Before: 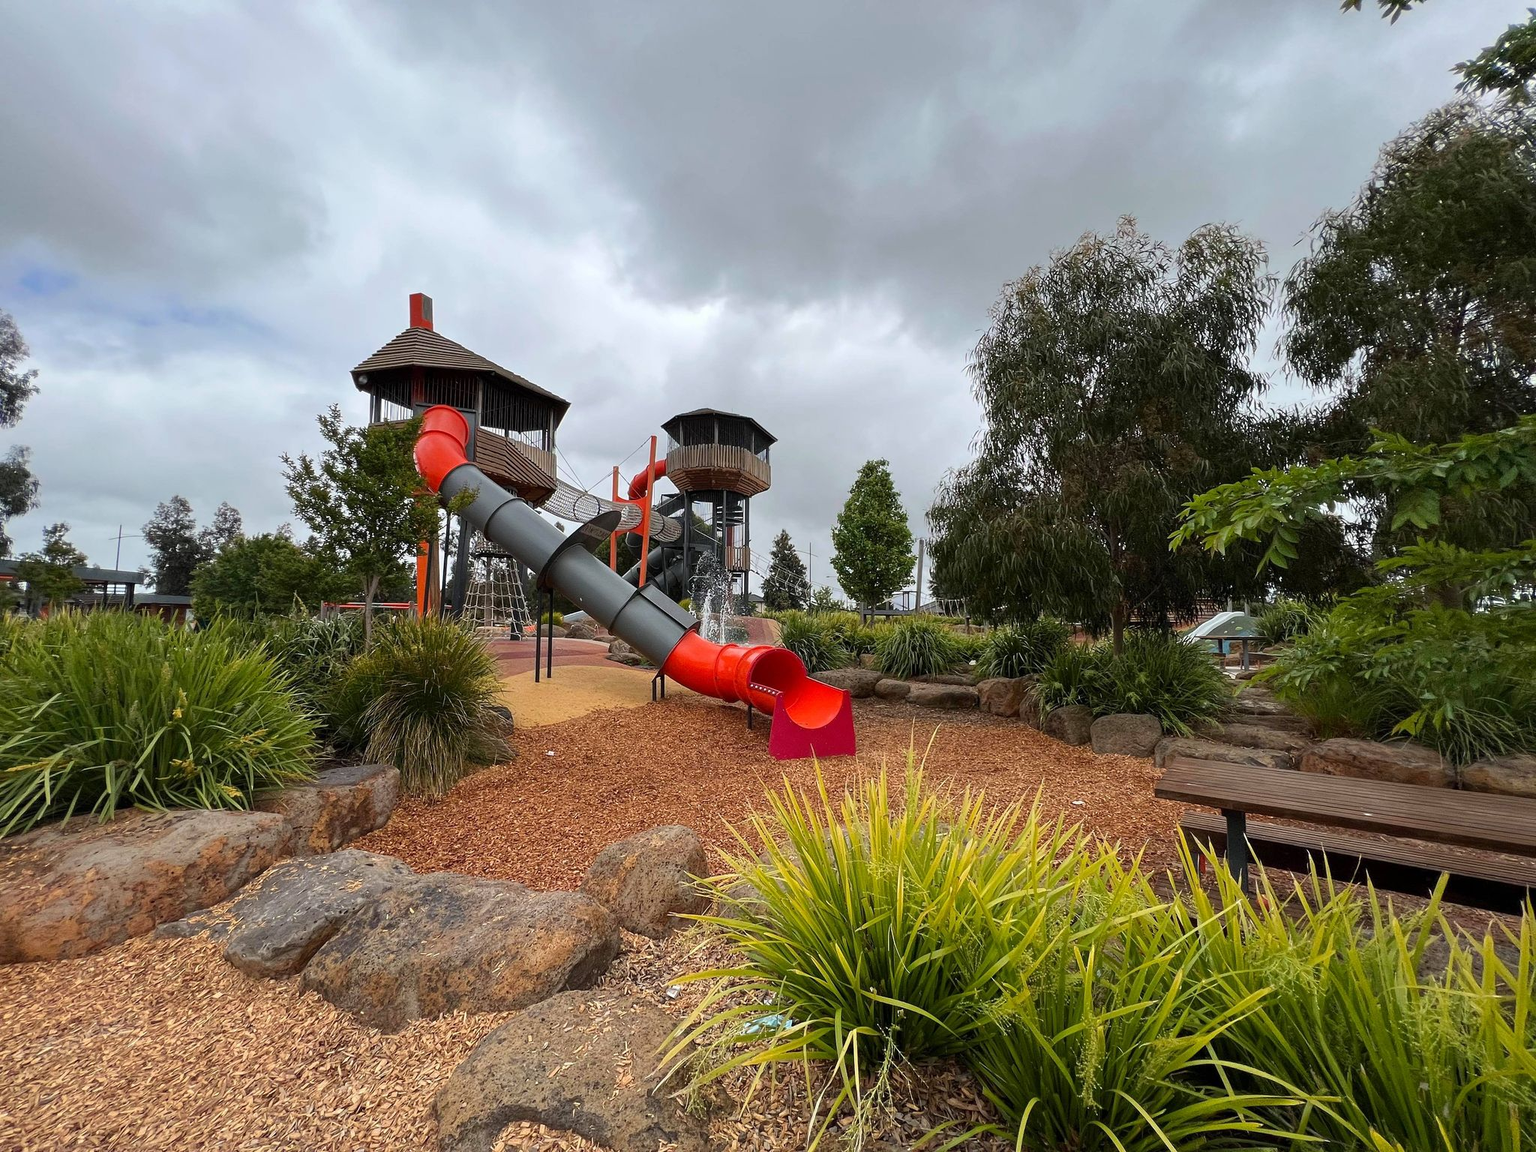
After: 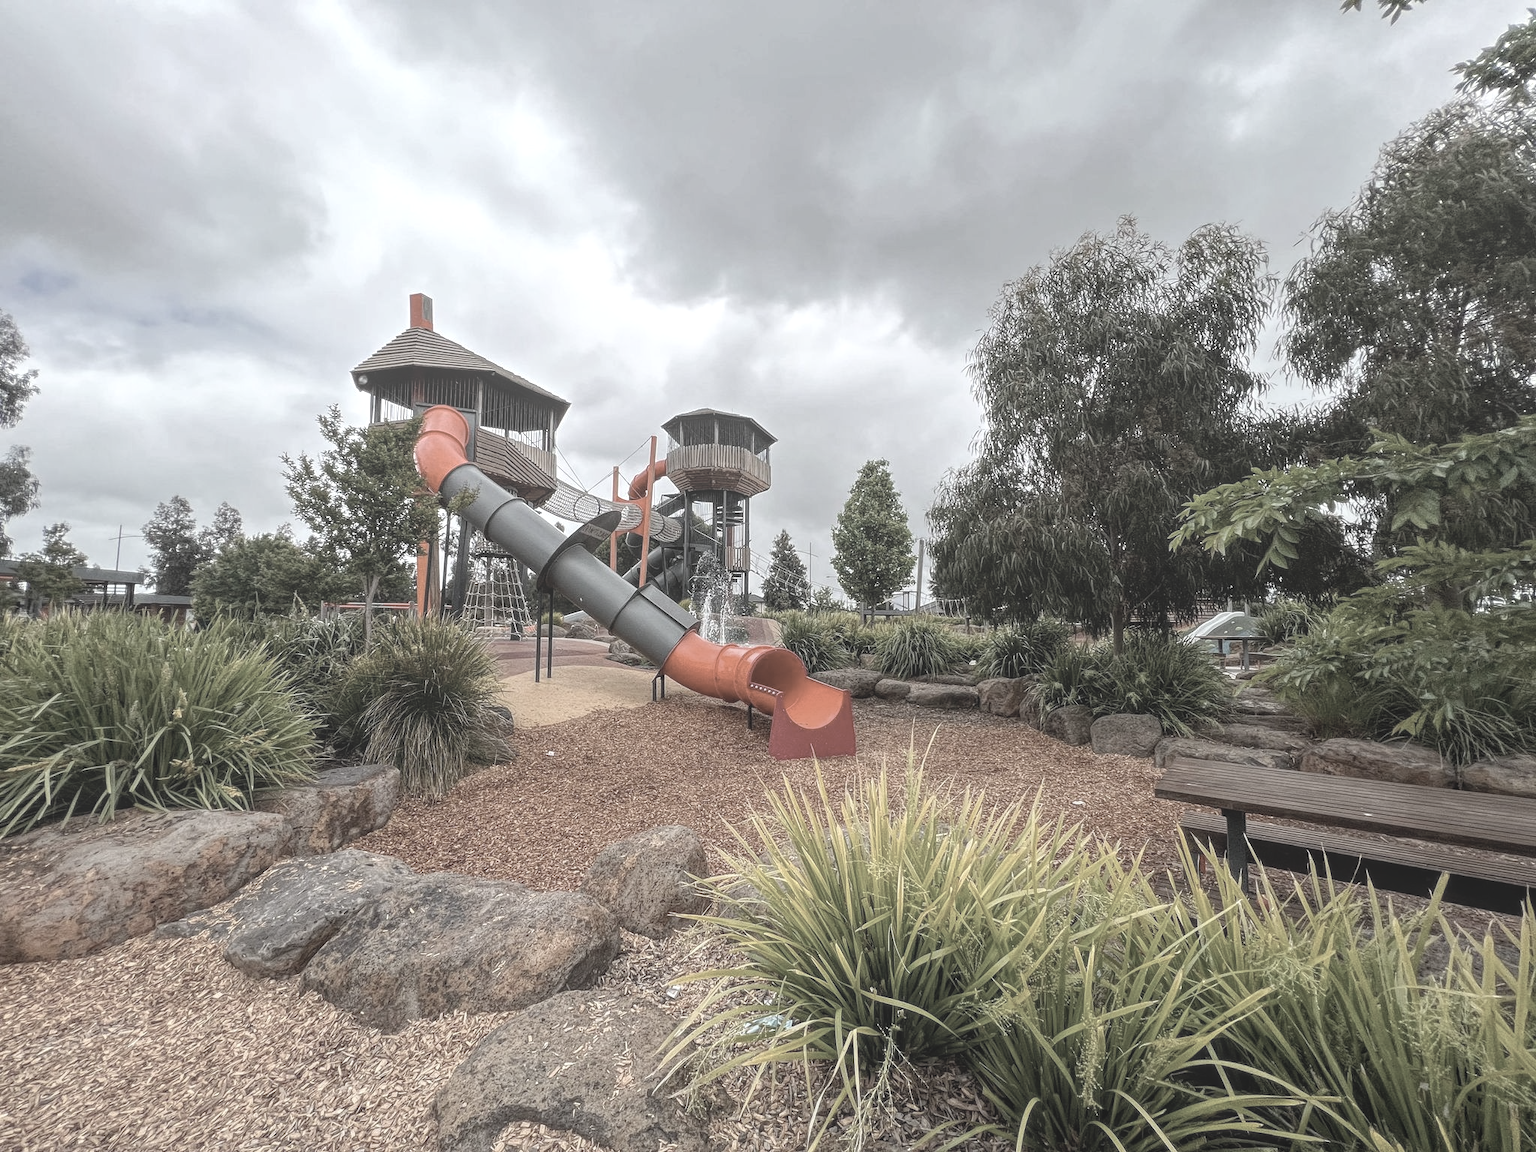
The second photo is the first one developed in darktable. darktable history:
color correction: highlights b* -0.012, saturation 0.326
tone equalizer: -8 EV -0.423 EV, -7 EV -0.409 EV, -6 EV -0.326 EV, -5 EV -0.188 EV, -3 EV 0.222 EV, -2 EV 0.342 EV, -1 EV 0.403 EV, +0 EV 0.441 EV
local contrast: highlights 71%, shadows 13%, midtone range 0.194
